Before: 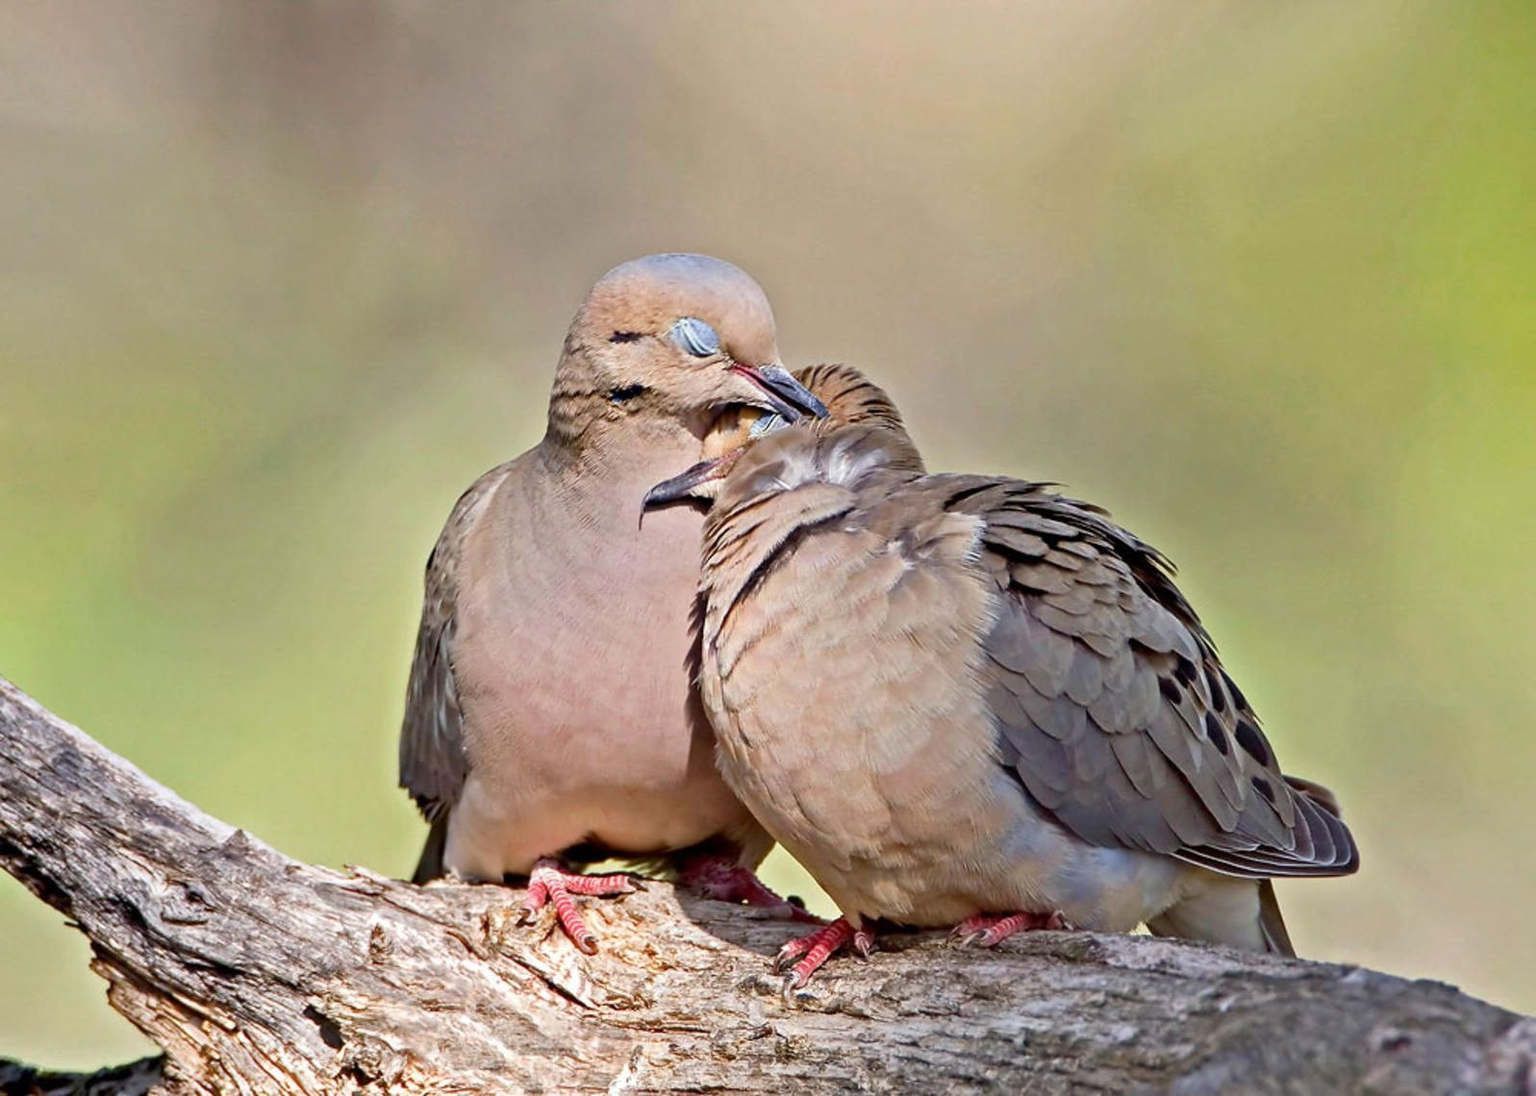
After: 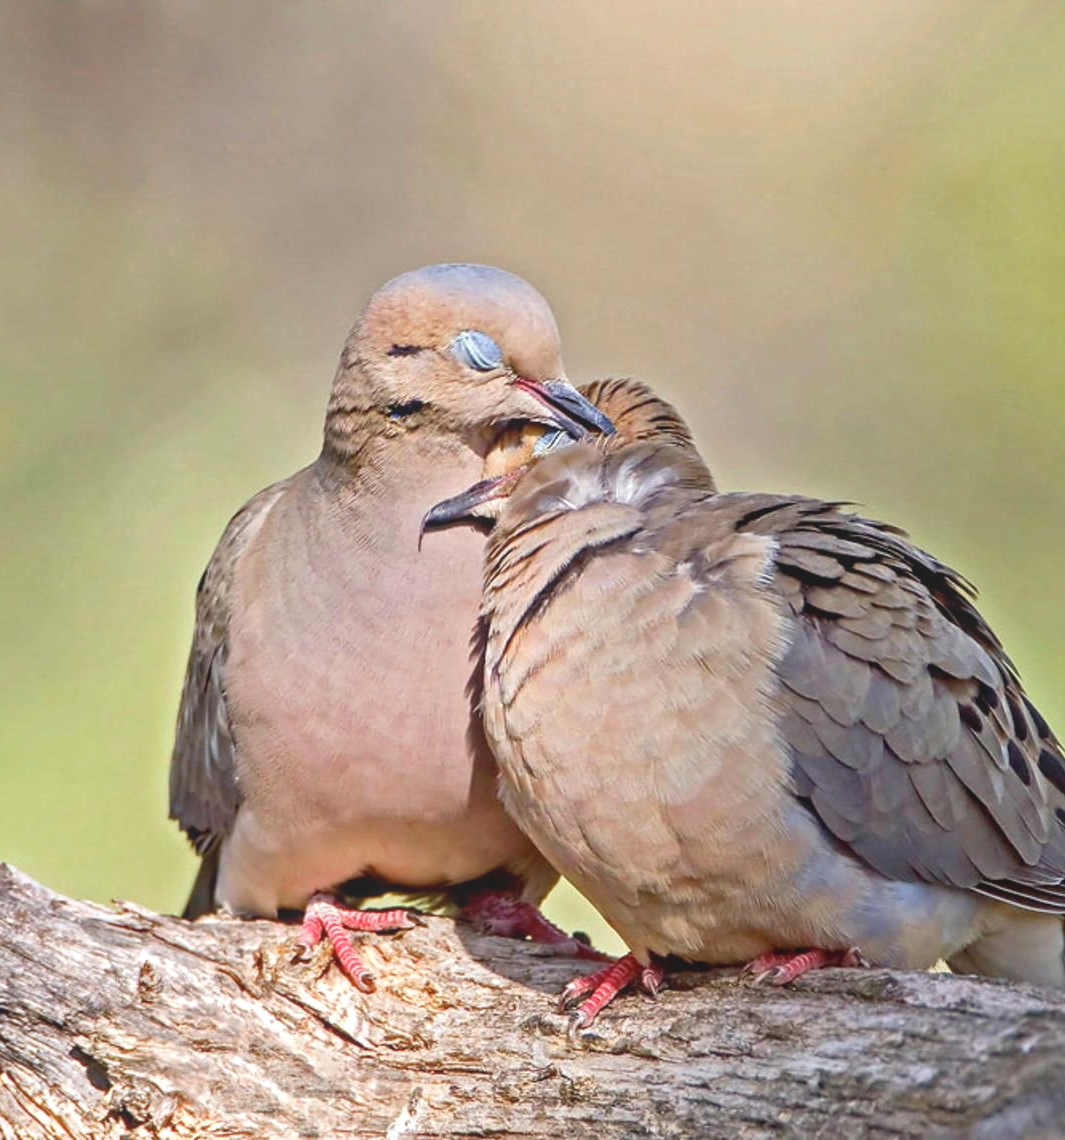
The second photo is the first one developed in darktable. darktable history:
base curve: curves: ch0 [(0, 0) (0.989, 0.992)], preserve colors none
exposure: exposure 0.201 EV, compensate highlight preservation false
local contrast: highlights 48%, shadows 5%, detail 100%
crop: left 15.423%, right 17.85%
